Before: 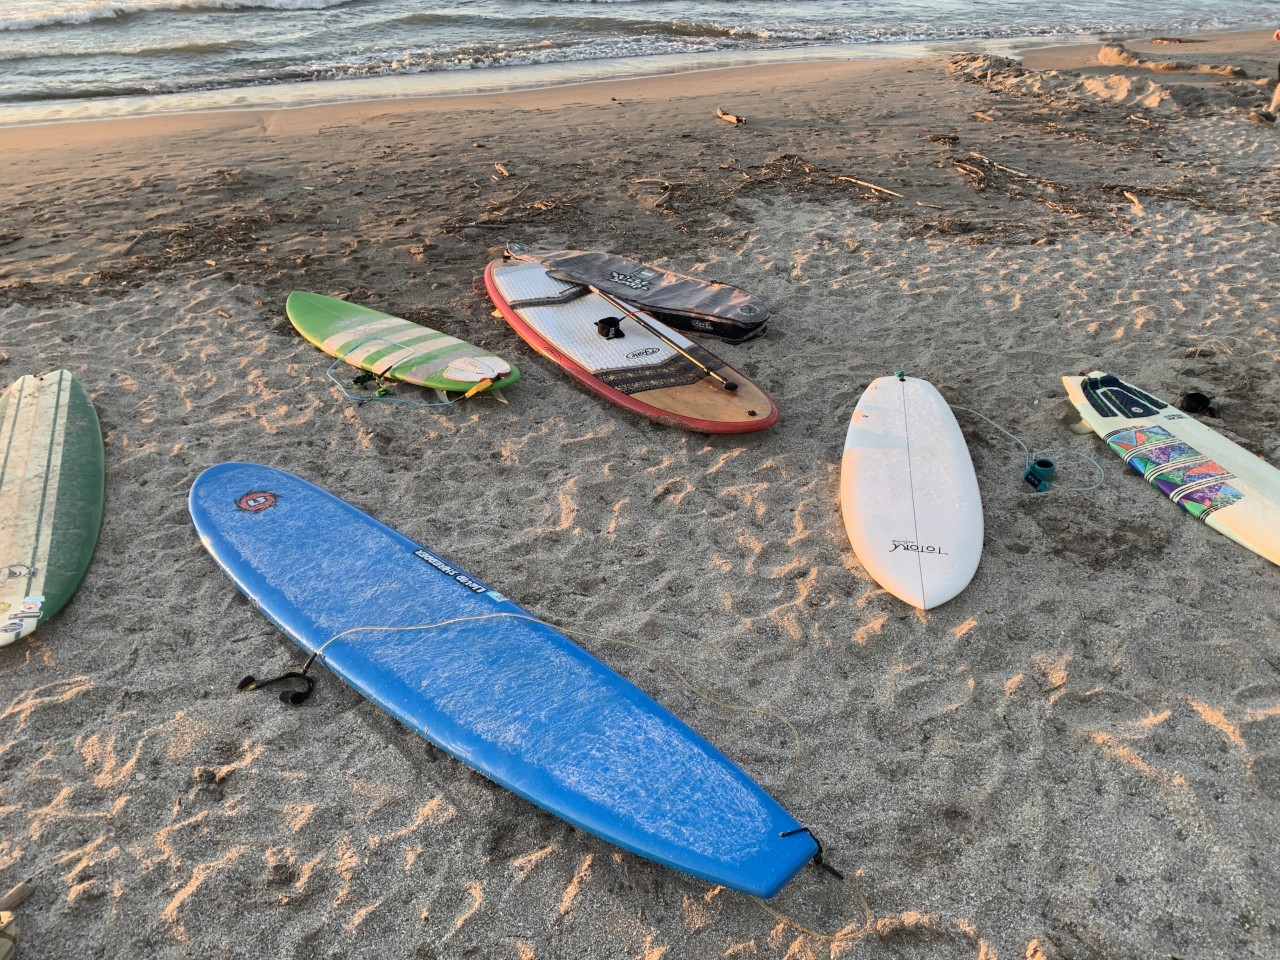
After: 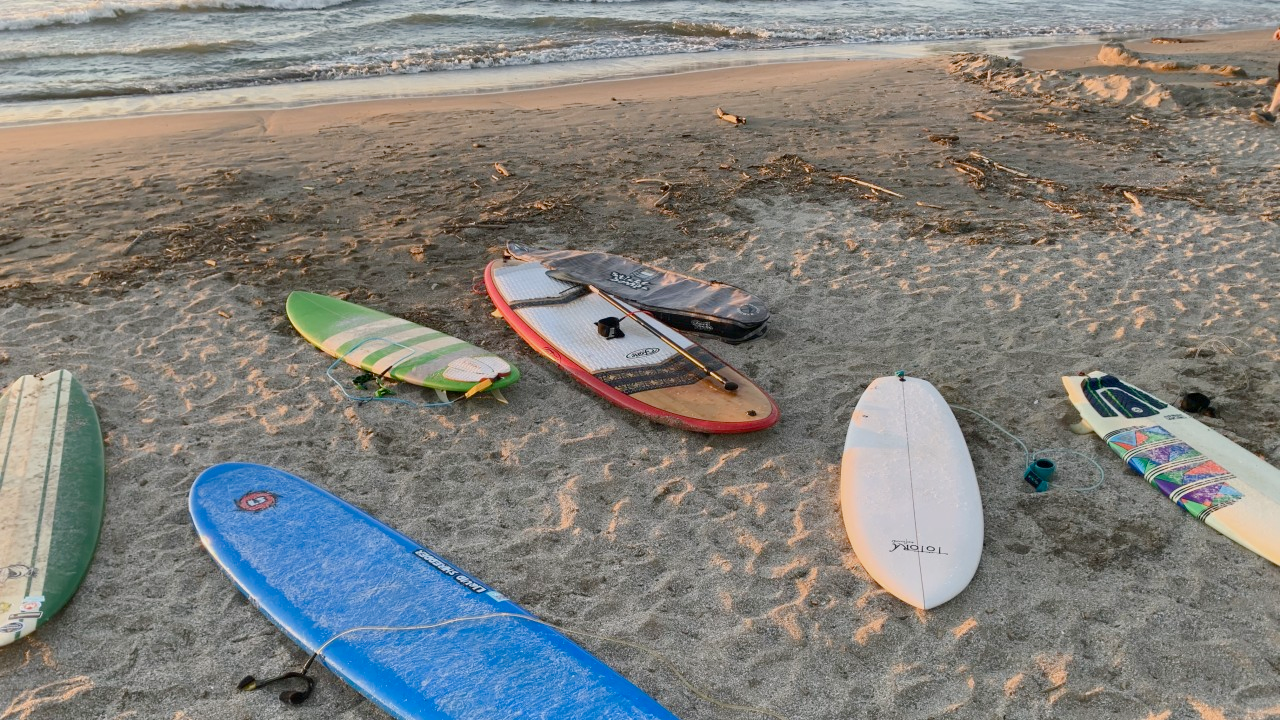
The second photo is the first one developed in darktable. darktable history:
color balance rgb: shadows lift › chroma 1%, shadows lift › hue 113°, highlights gain › chroma 0.2%, highlights gain › hue 333°, perceptual saturation grading › global saturation 20%, perceptual saturation grading › highlights -25%, perceptual saturation grading › shadows 25%, contrast -10%
crop: bottom 24.967%
